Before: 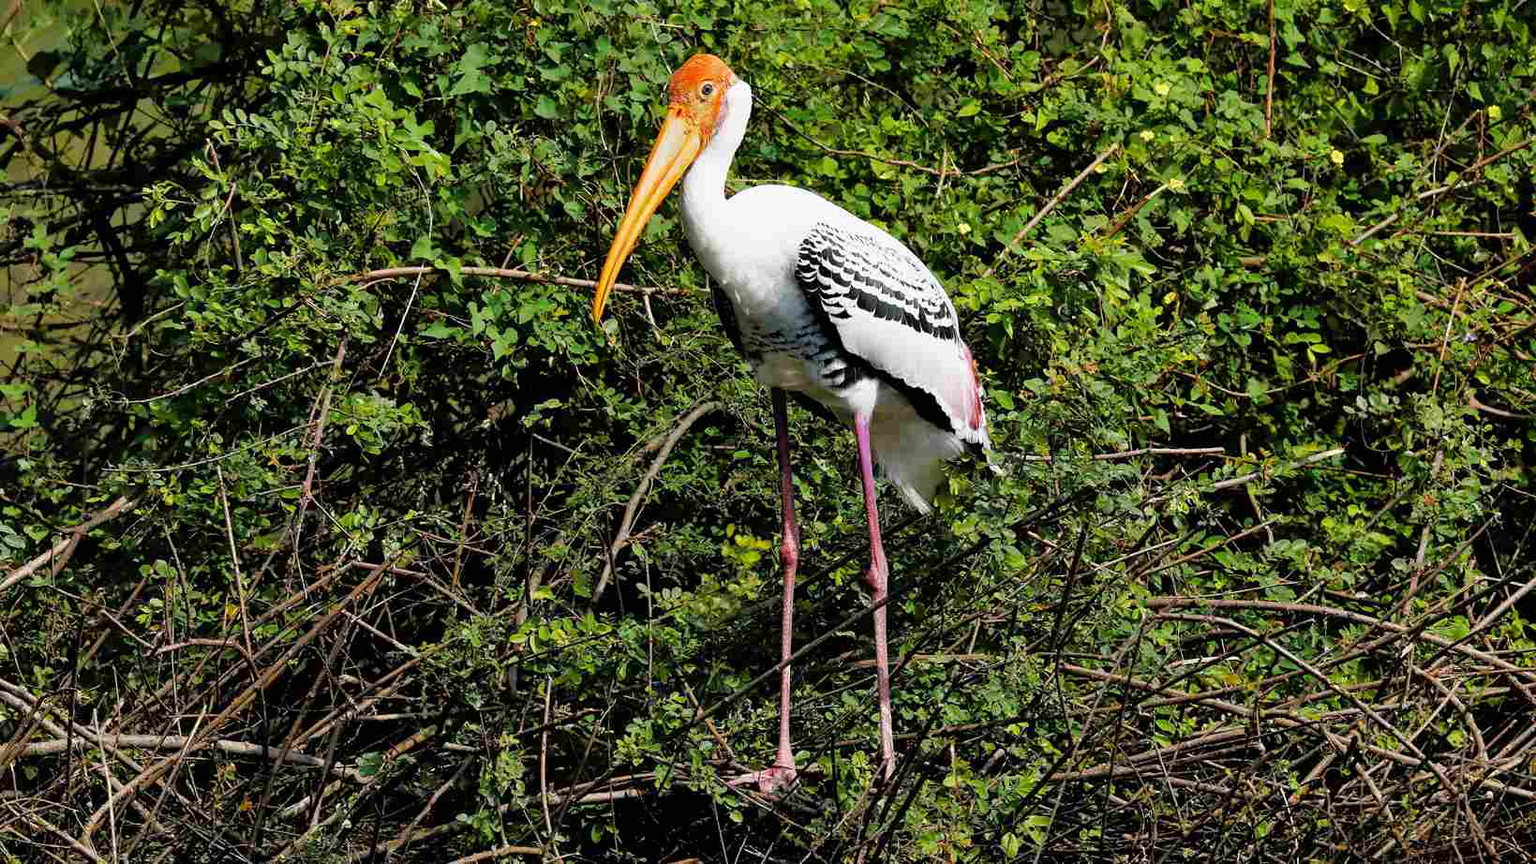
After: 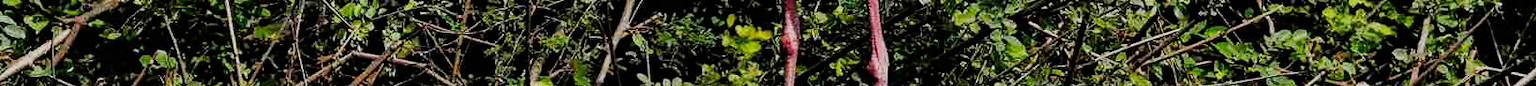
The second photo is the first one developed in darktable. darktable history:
sigmoid: contrast 1.6, skew -0.2, preserve hue 0%, red attenuation 0.1, red rotation 0.035, green attenuation 0.1, green rotation -0.017, blue attenuation 0.15, blue rotation -0.052, base primaries Rec2020
crop and rotate: top 59.084%, bottom 30.916%
